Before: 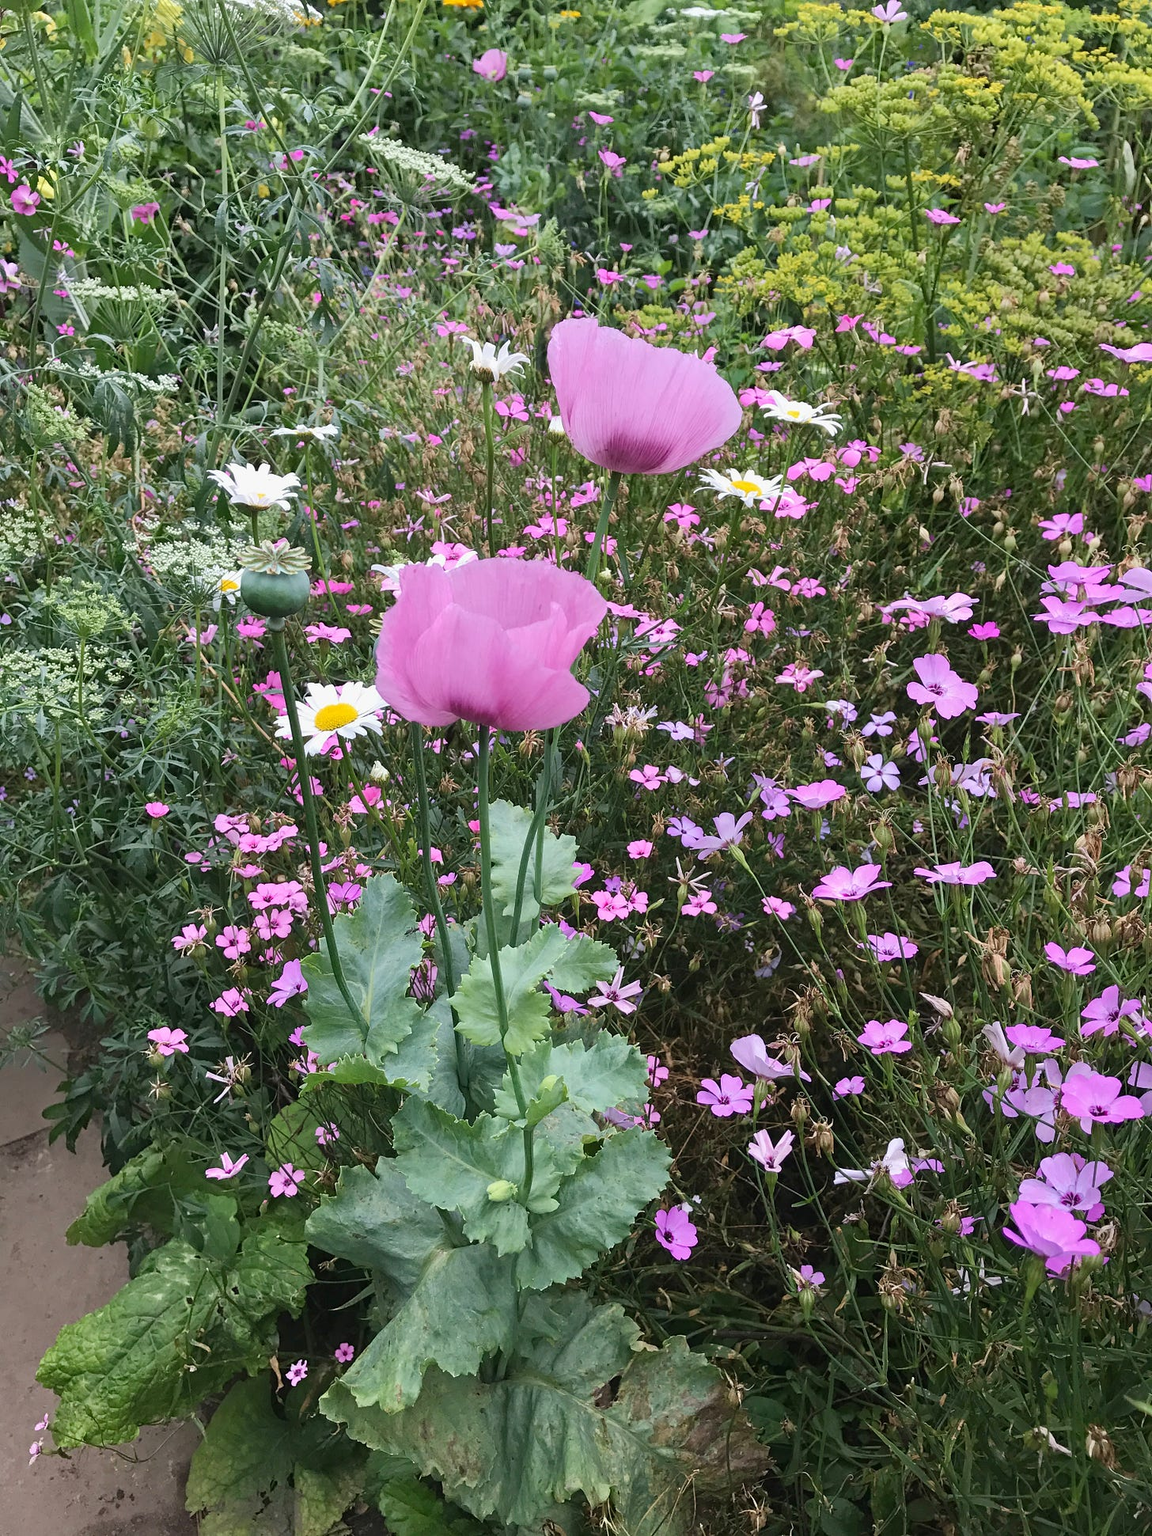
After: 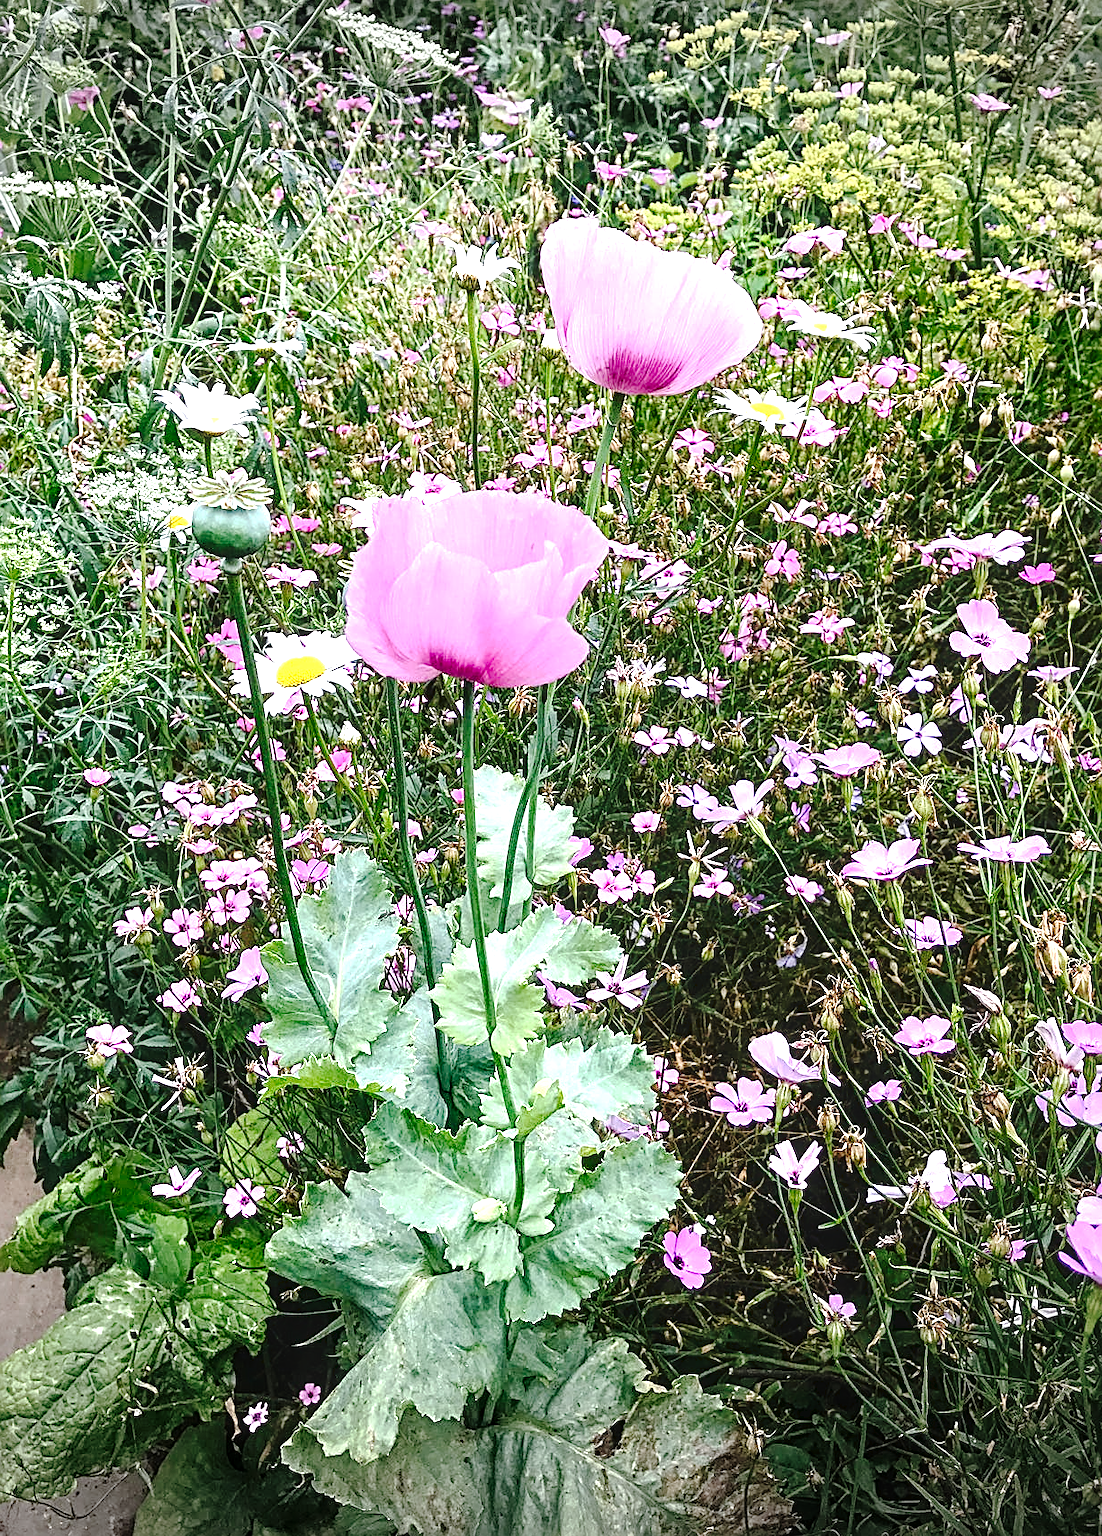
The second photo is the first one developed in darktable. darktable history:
vignetting: fall-off start 99.61%, width/height ratio 1.309
crop: left 6.295%, top 8.279%, right 9.544%, bottom 3.749%
tone curve: curves: ch0 [(0, 0) (0.003, 0.036) (0.011, 0.039) (0.025, 0.039) (0.044, 0.043) (0.069, 0.05) (0.1, 0.072) (0.136, 0.102) (0.177, 0.144) (0.224, 0.204) (0.277, 0.288) (0.335, 0.384) (0.399, 0.477) (0.468, 0.575) (0.543, 0.652) (0.623, 0.724) (0.709, 0.785) (0.801, 0.851) (0.898, 0.915) (1, 1)], preserve colors none
local contrast: detail 130%
exposure: black level correction 0, exposure 1.2 EV, compensate highlight preservation false
sharpen: radius 2.581, amount 0.699
contrast brightness saturation: contrast 0.068, brightness -0.147, saturation 0.11
